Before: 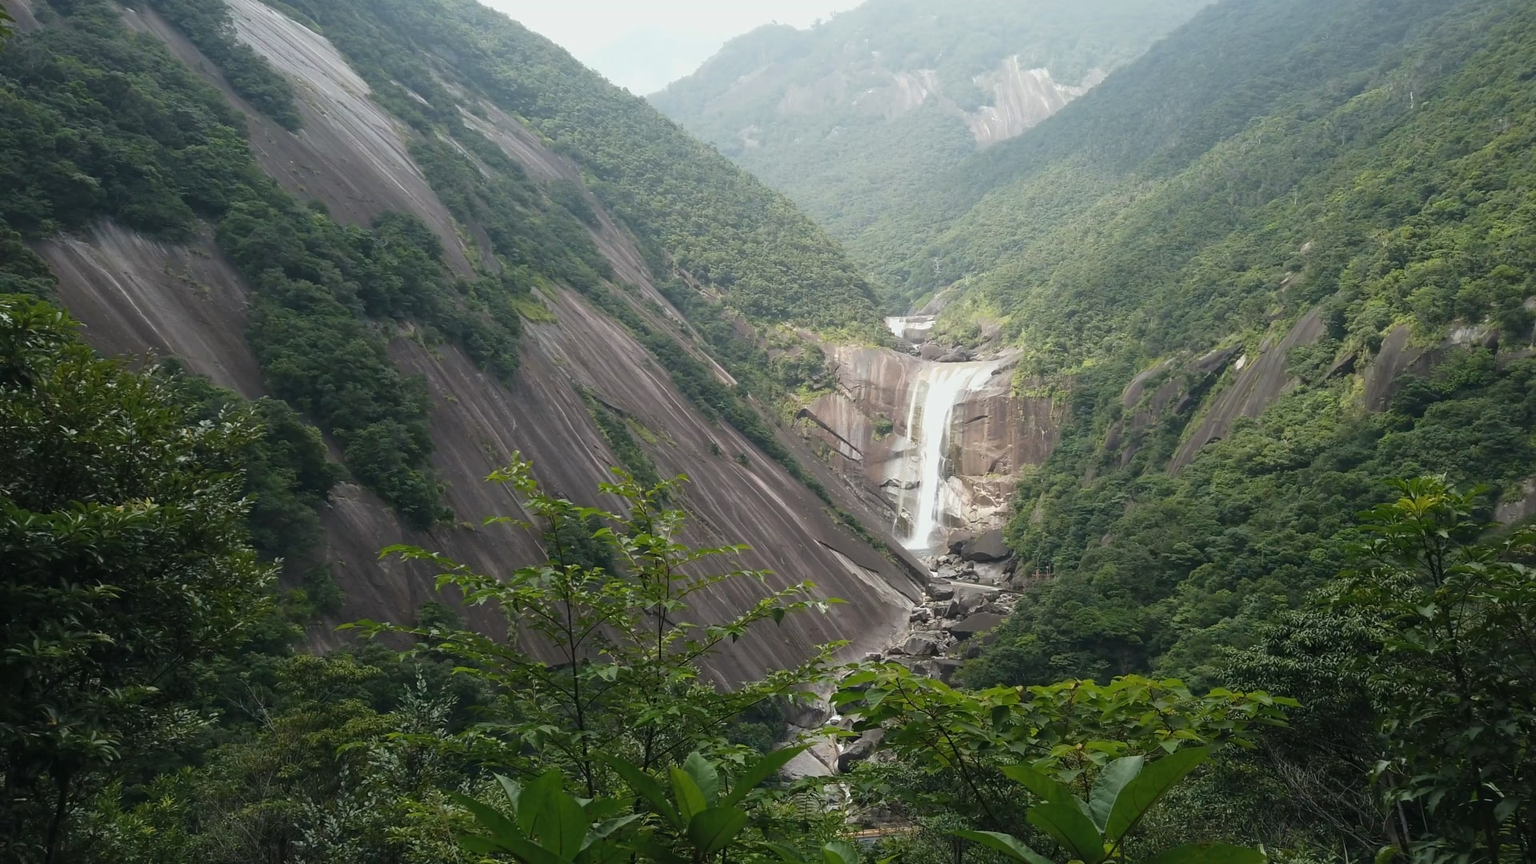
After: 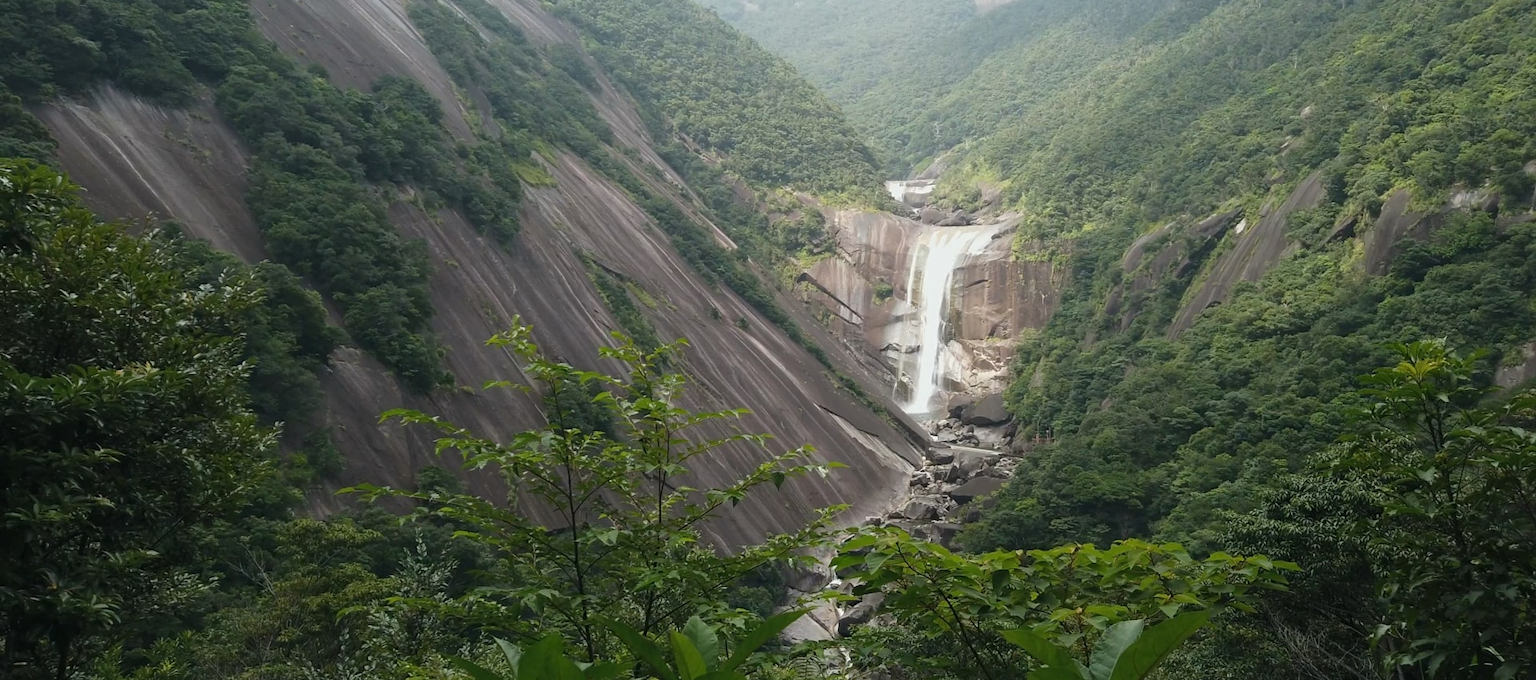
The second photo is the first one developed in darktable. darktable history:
crop and rotate: top 15.79%, bottom 5.406%
